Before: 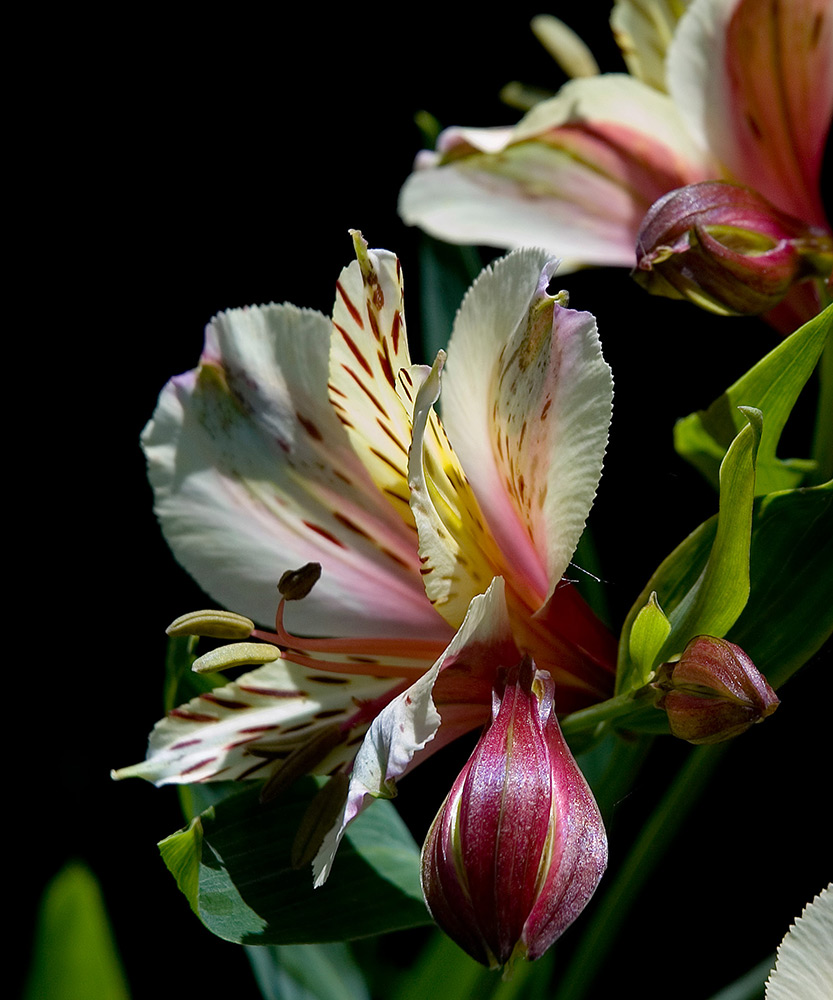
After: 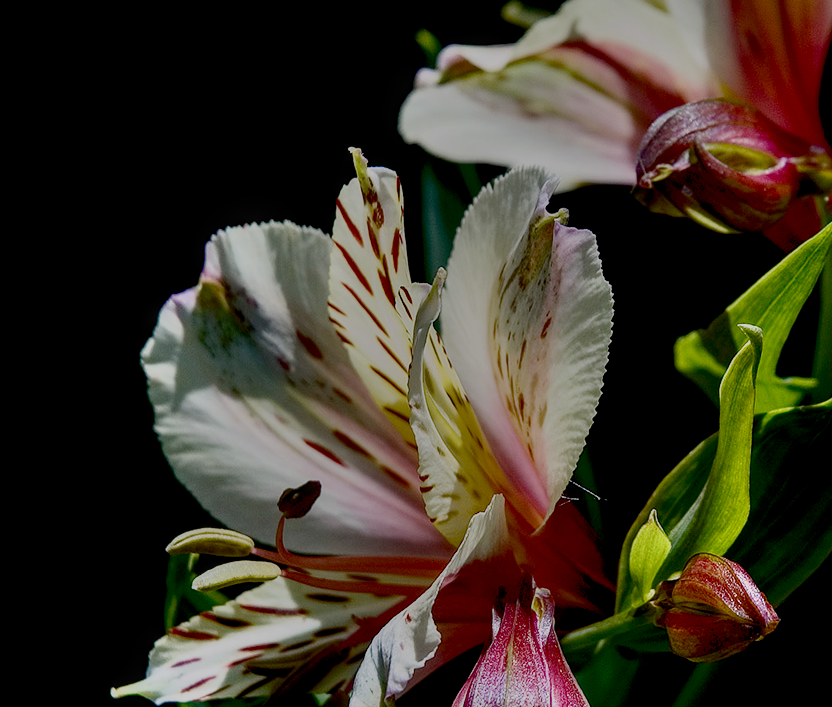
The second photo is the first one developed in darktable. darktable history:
tone equalizer: -8 EV -0.417 EV, -7 EV -0.389 EV, -6 EV -0.333 EV, -5 EV -0.222 EV, -3 EV 0.222 EV, -2 EV 0.333 EV, -1 EV 0.389 EV, +0 EV 0.417 EV, edges refinement/feathering 500, mask exposure compensation -1.57 EV, preserve details no
filmic rgb: white relative exposure 8 EV, threshold 3 EV, structure ↔ texture 100%, target black luminance 0%, hardness 2.44, latitude 76.53%, contrast 0.562, shadows ↔ highlights balance 0%, preserve chrominance no, color science v4 (2020), iterations of high-quality reconstruction 10, type of noise poissonian, enable highlight reconstruction true
crop and rotate: top 8.293%, bottom 20.996%
shadows and highlights: soften with gaussian
local contrast: detail 130%
white balance: emerald 1
contrast brightness saturation: contrast 0.1, brightness -0.26, saturation 0.14
